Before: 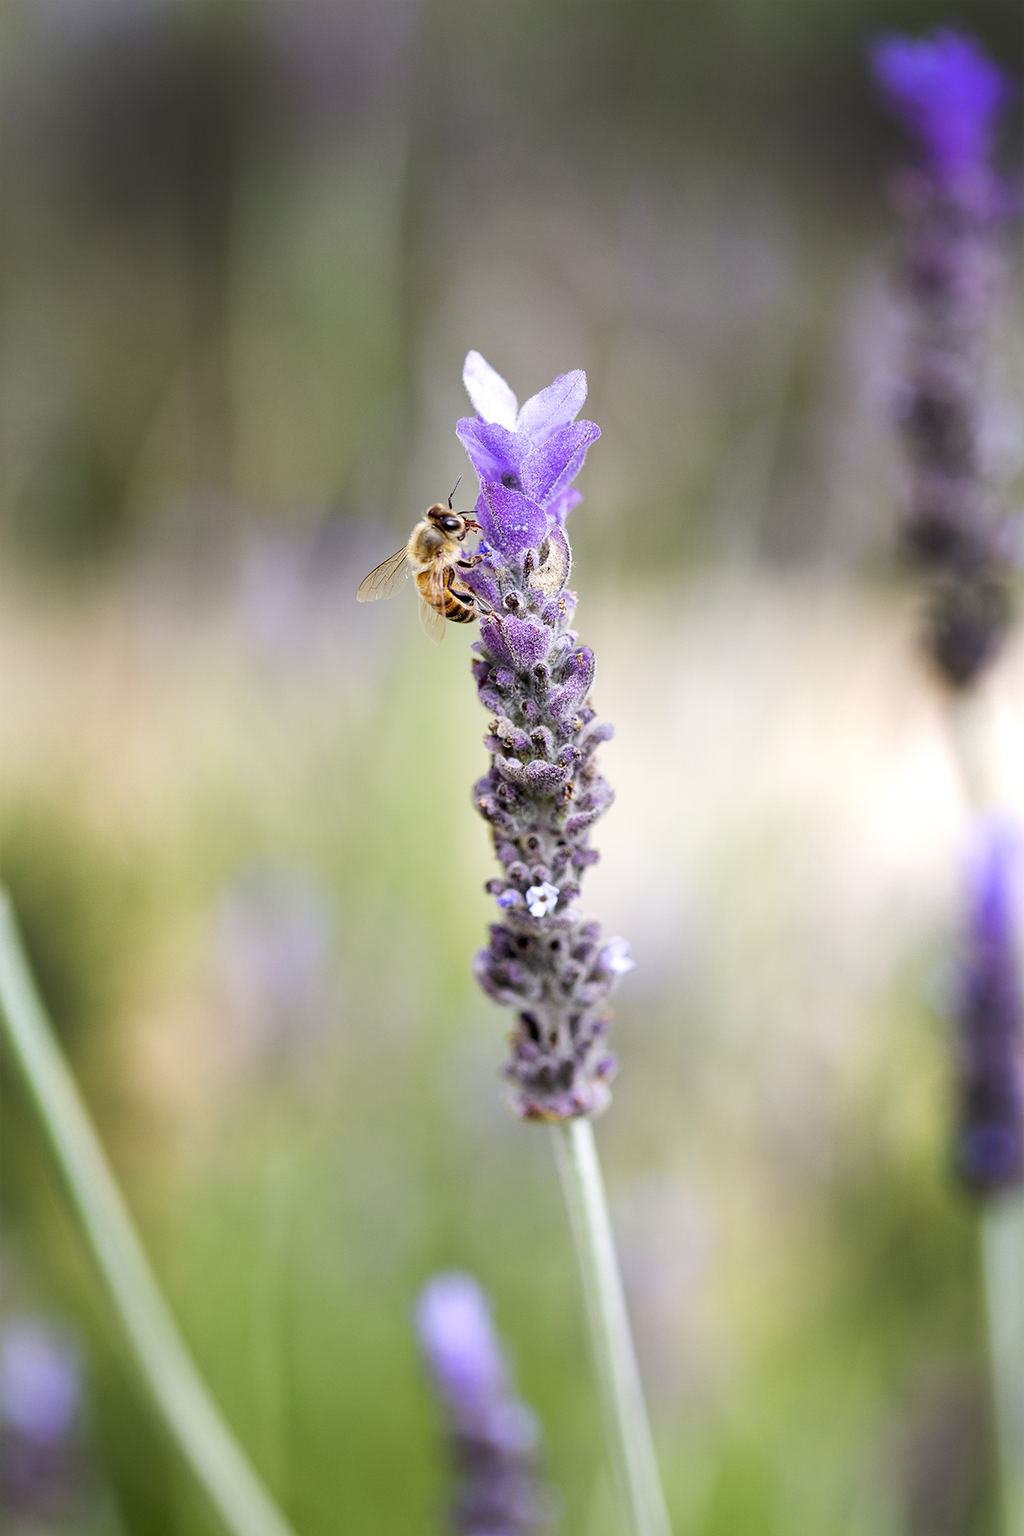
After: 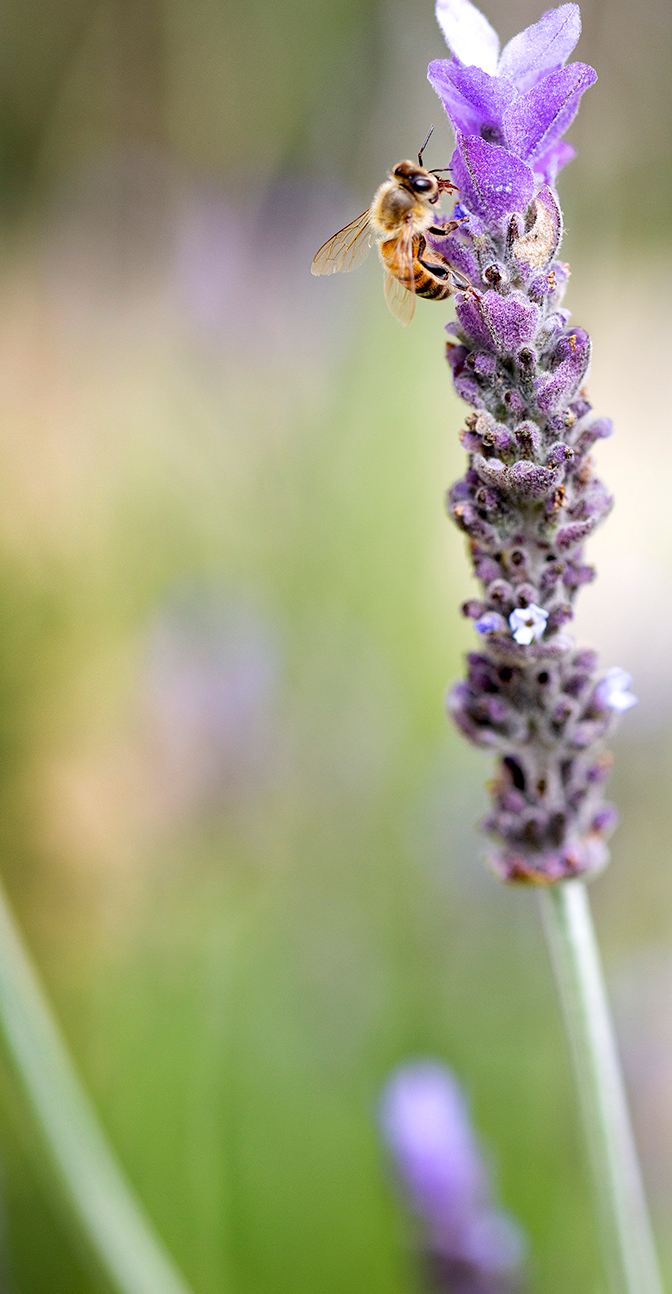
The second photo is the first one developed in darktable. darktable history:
crop: left 8.927%, top 23.925%, right 35.058%, bottom 4.144%
haze removal: compatibility mode true, adaptive false
